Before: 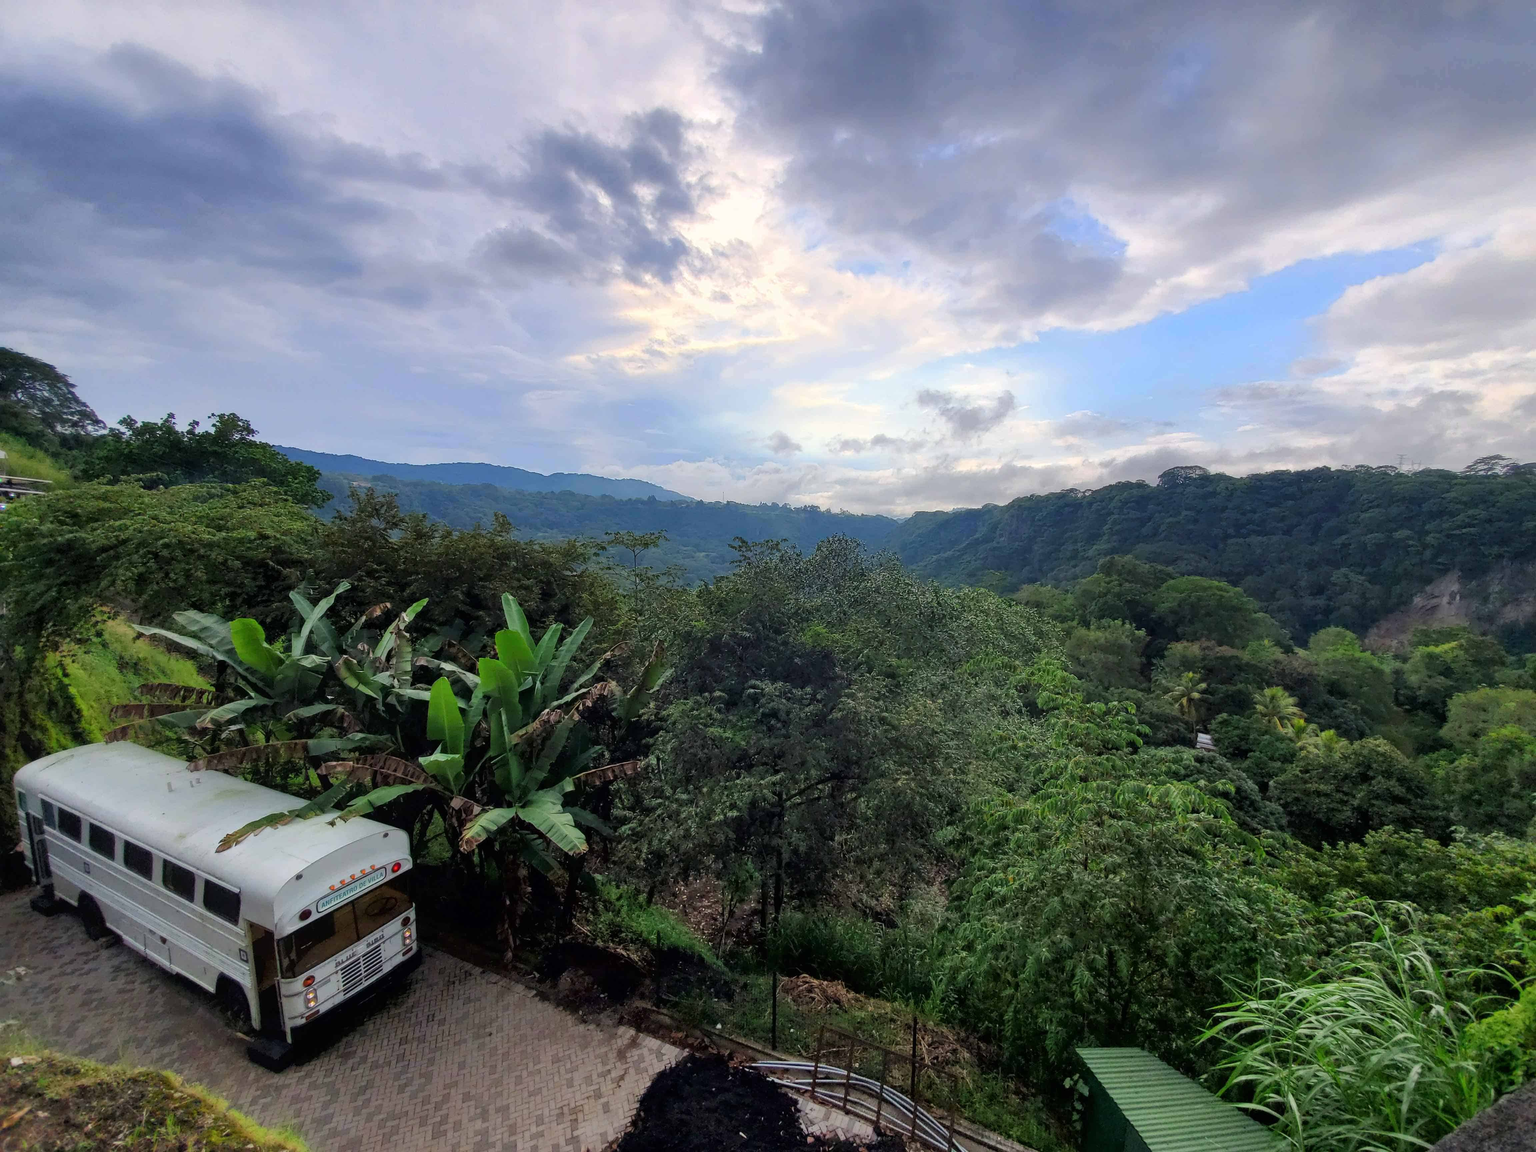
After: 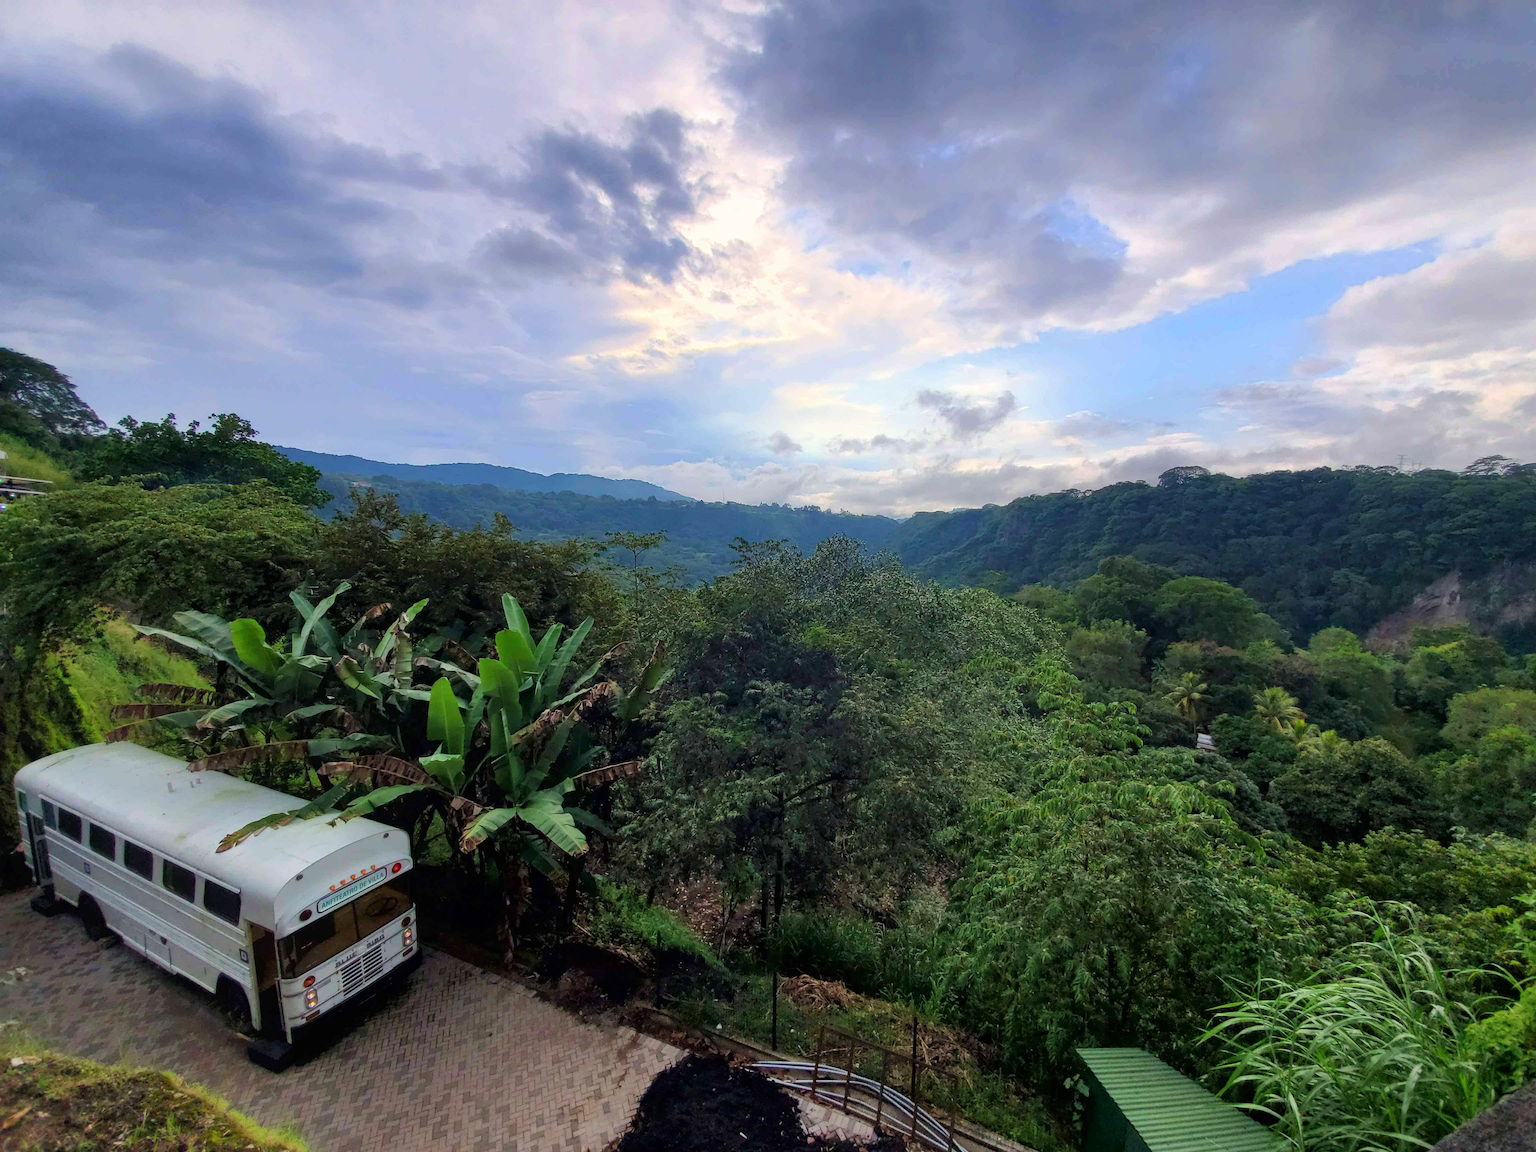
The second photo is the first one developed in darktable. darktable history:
contrast brightness saturation: contrast 0.054
velvia: on, module defaults
